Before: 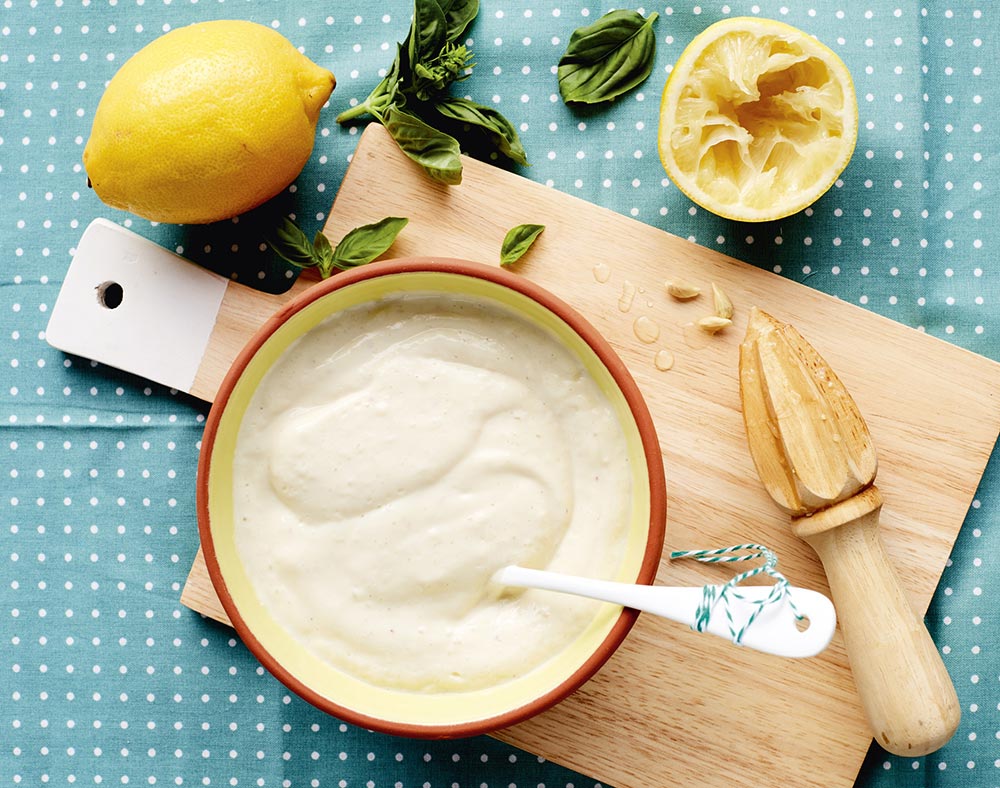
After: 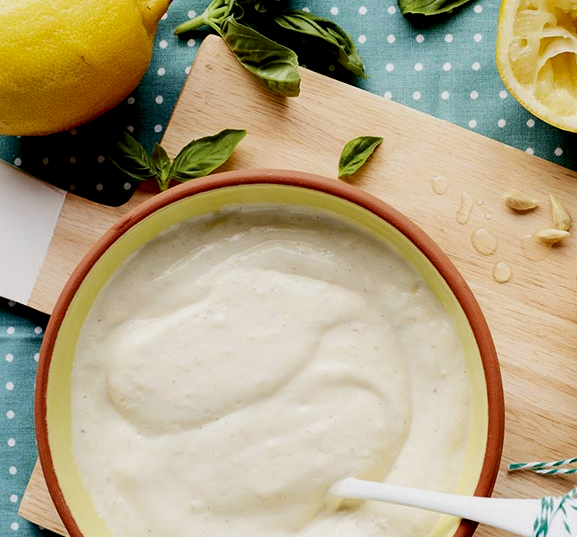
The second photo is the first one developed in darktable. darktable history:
exposure: black level correction 0.009, exposure -0.637 EV, compensate highlight preservation false
crop: left 16.202%, top 11.208%, right 26.045%, bottom 20.557%
tone equalizer: -8 EV -0.417 EV, -7 EV -0.389 EV, -6 EV -0.333 EV, -5 EV -0.222 EV, -3 EV 0.222 EV, -2 EV 0.333 EV, -1 EV 0.389 EV, +0 EV 0.417 EV, edges refinement/feathering 500, mask exposure compensation -1.57 EV, preserve details no
